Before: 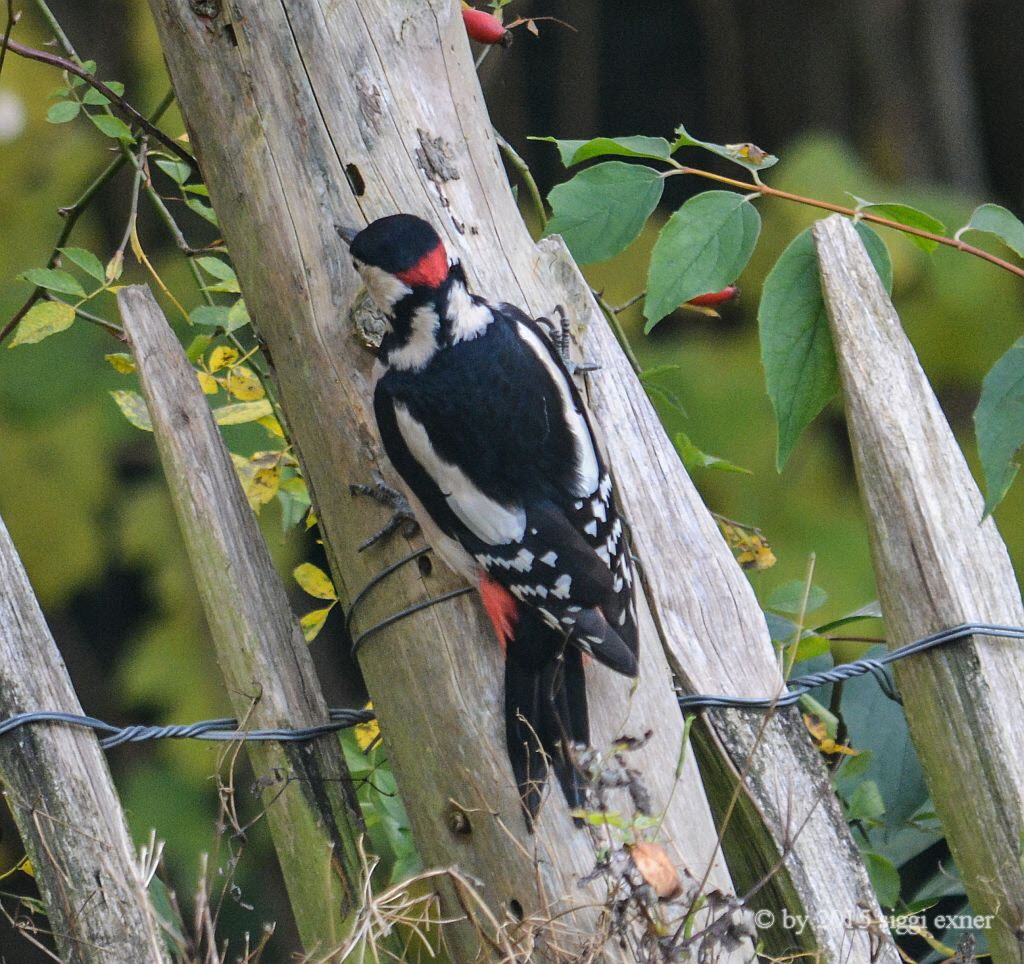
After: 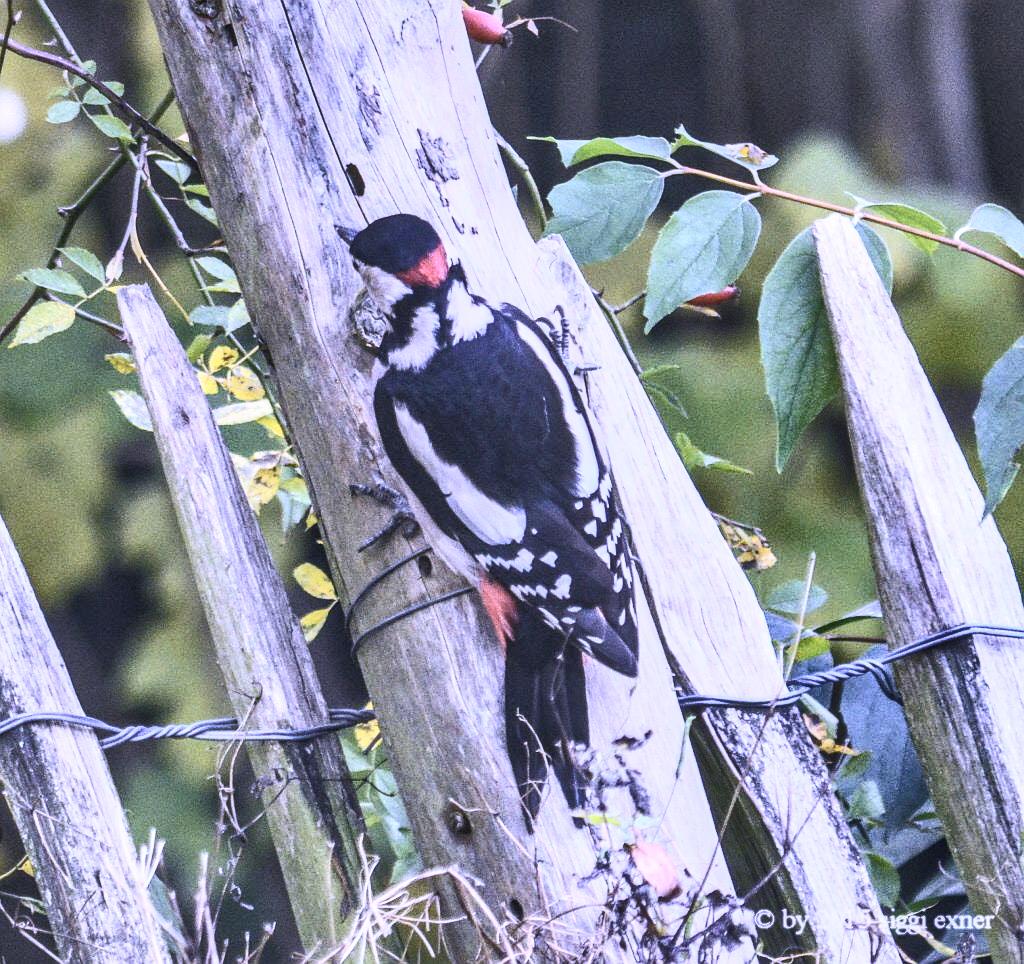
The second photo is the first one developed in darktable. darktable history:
shadows and highlights: white point adjustment 0.1, highlights -70, soften with gaussian
contrast brightness saturation: contrast 0.43, brightness 0.56, saturation -0.19
white balance: red 0.98, blue 1.61
local contrast: on, module defaults
